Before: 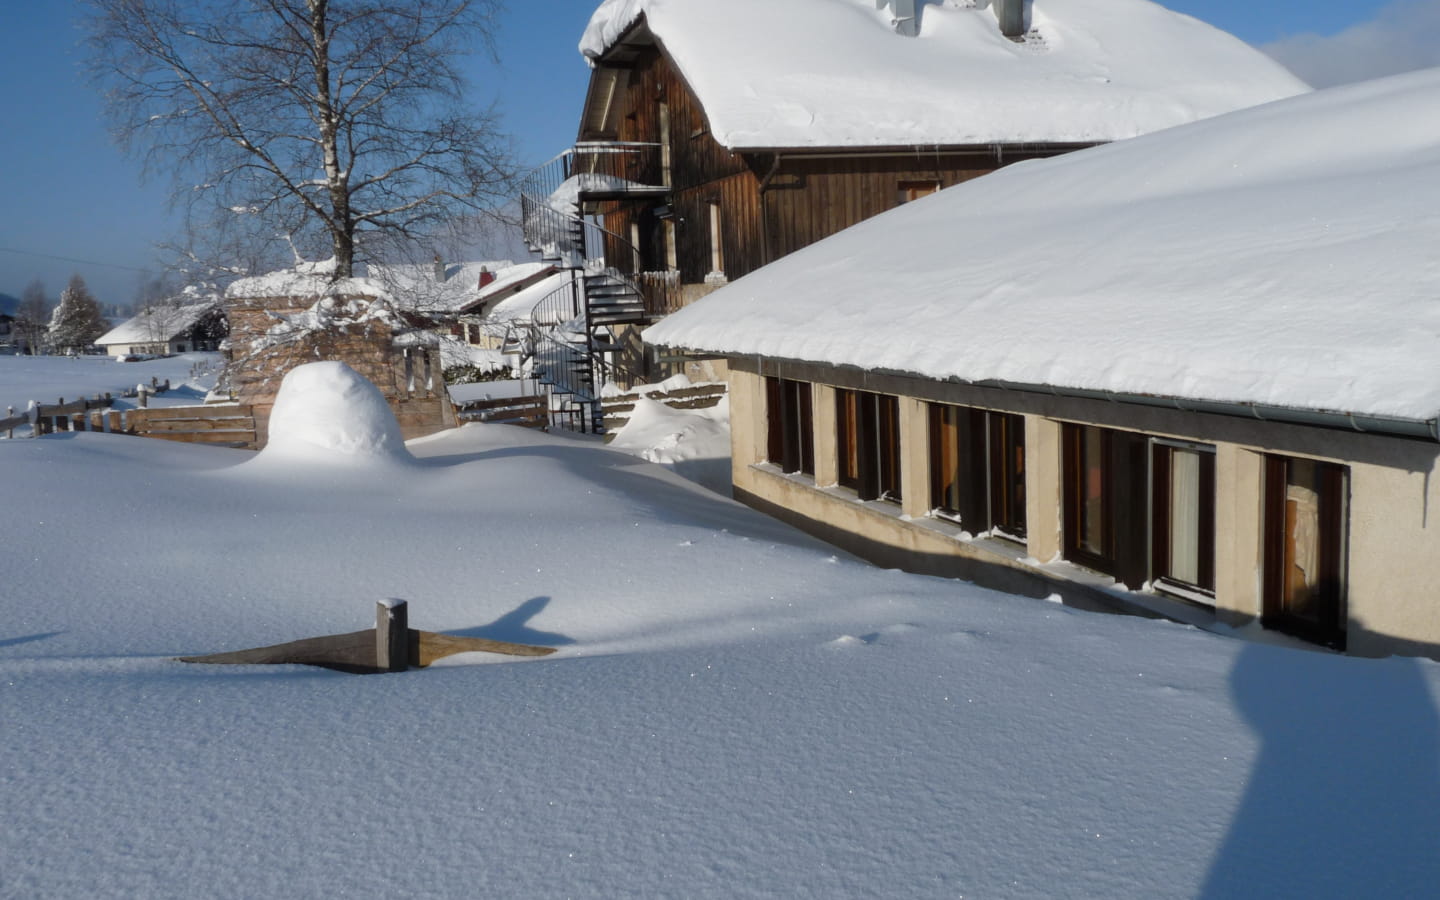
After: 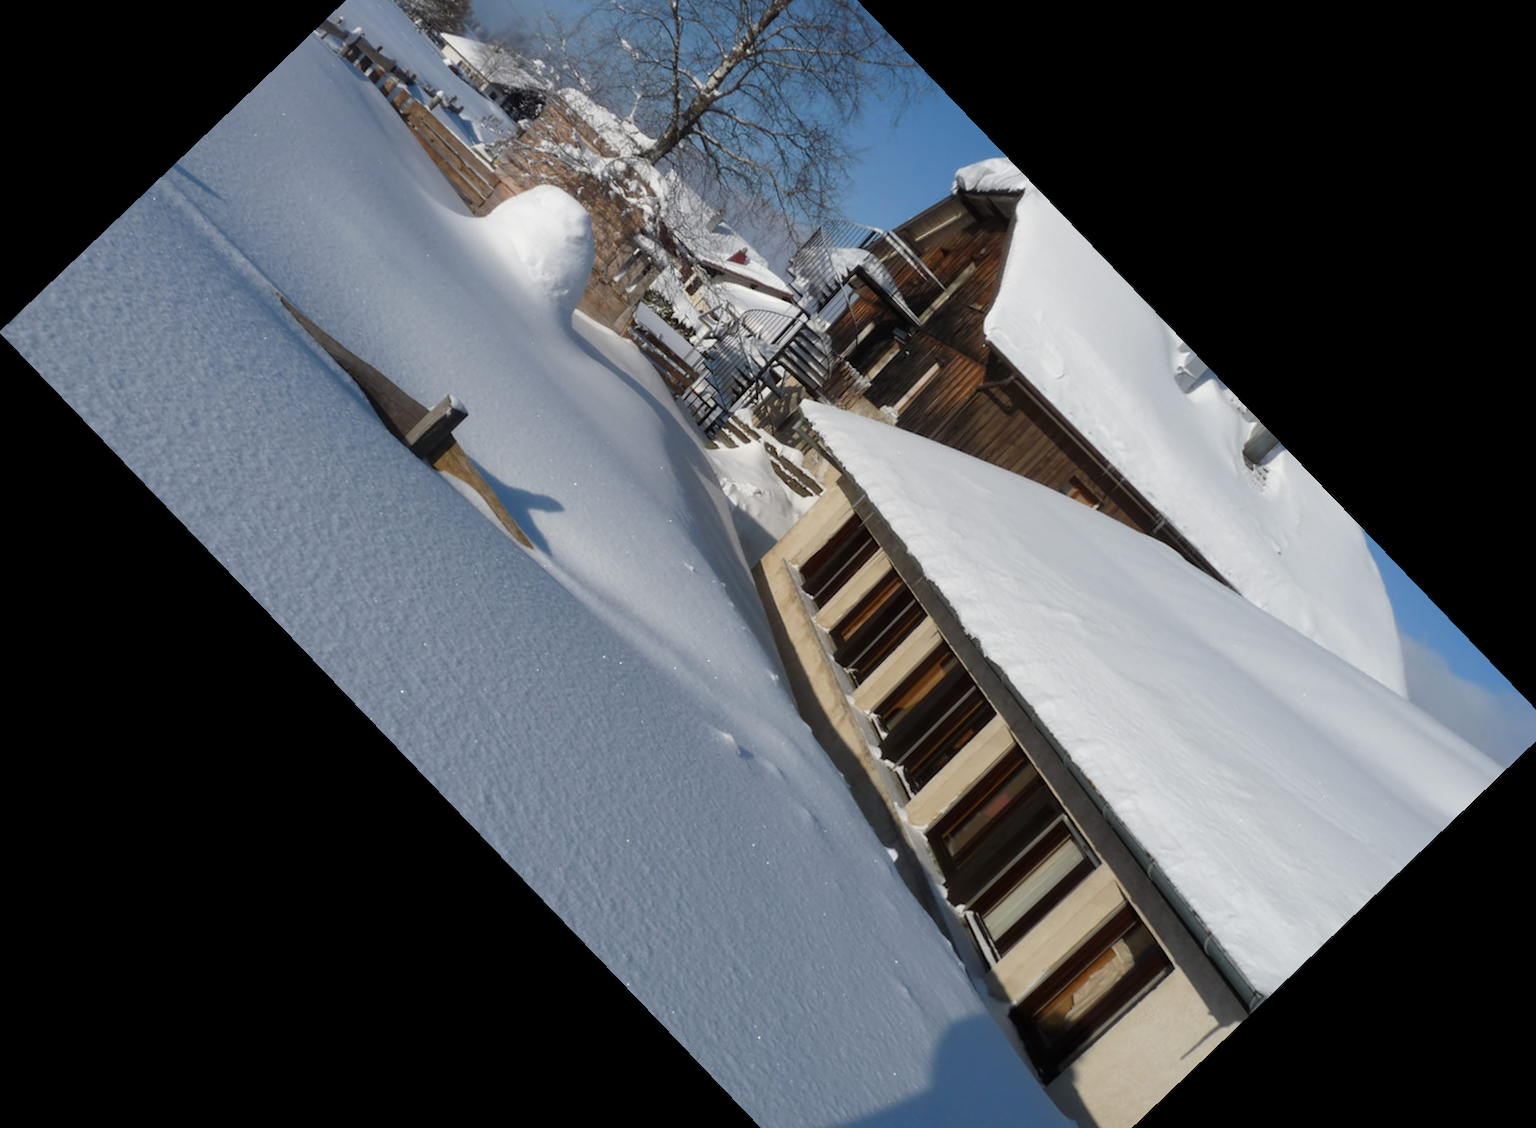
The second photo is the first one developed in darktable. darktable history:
crop and rotate: angle -46.26°, top 16.234%, right 0.912%, bottom 11.704%
rgb levels: preserve colors max RGB
